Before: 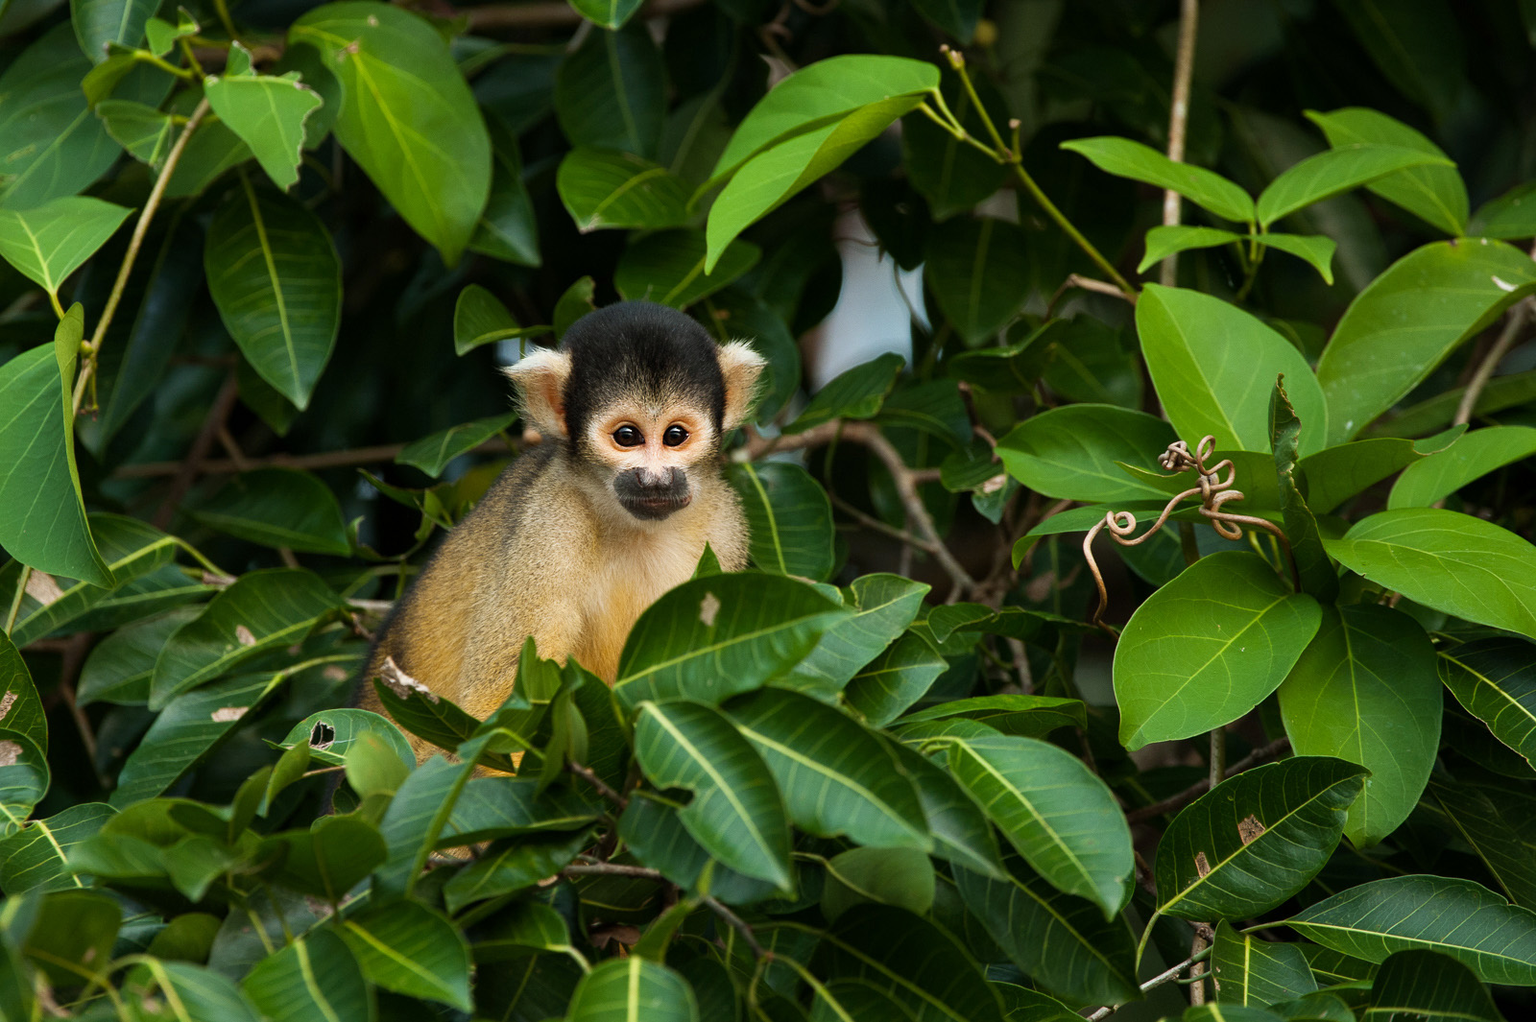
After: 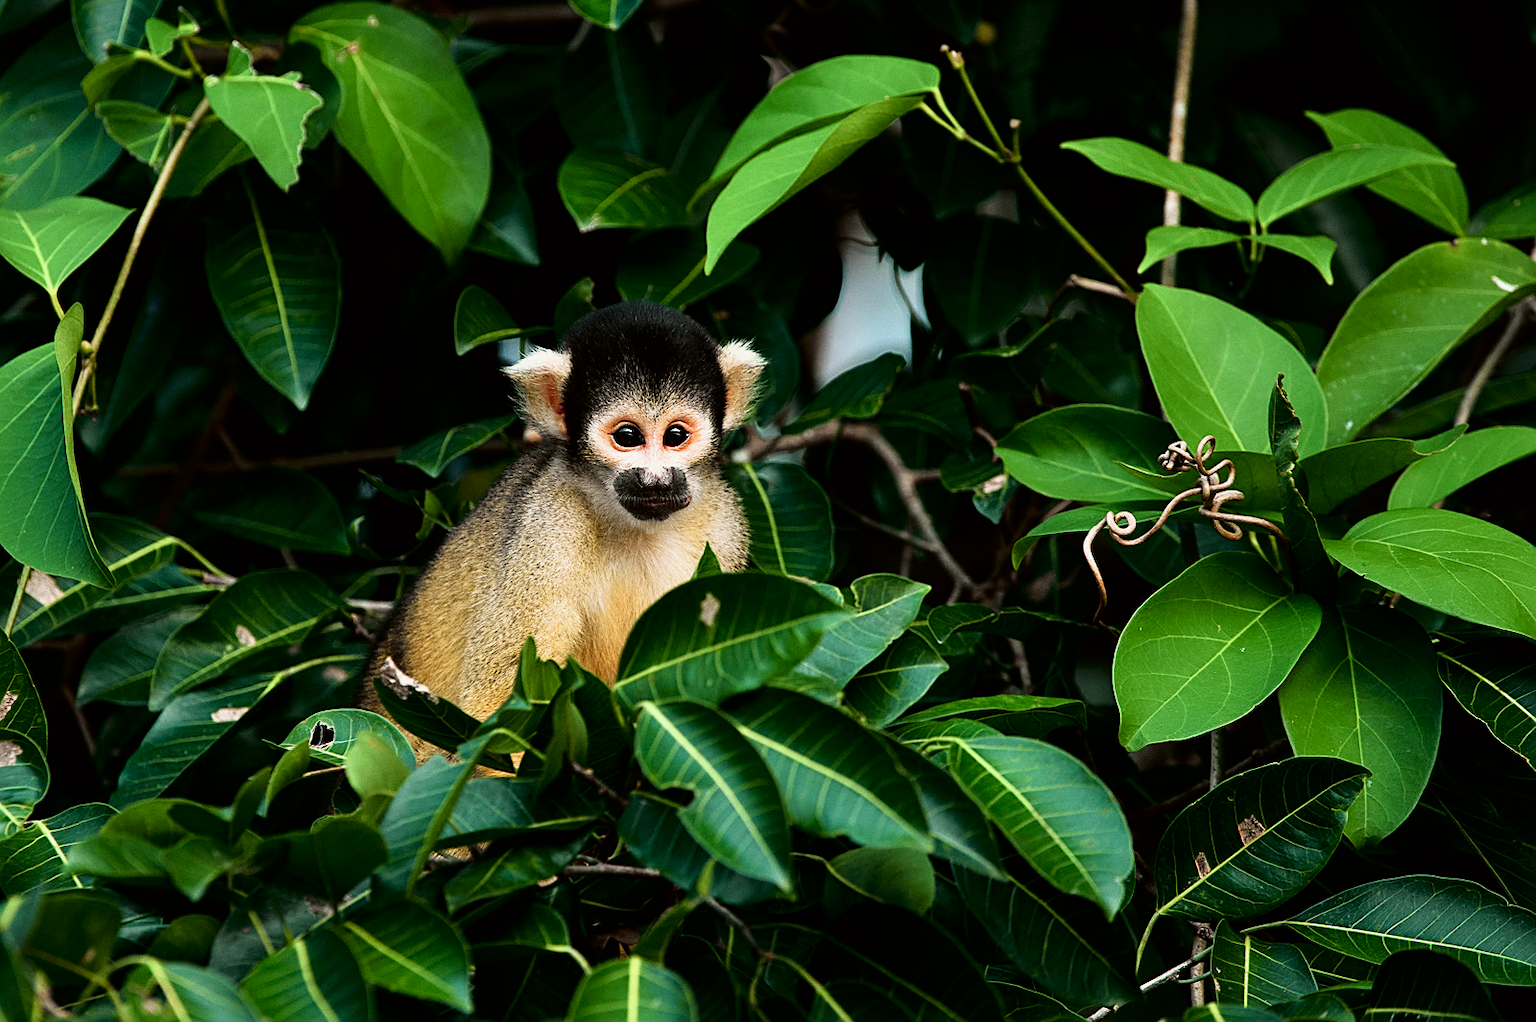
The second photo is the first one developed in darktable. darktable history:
tone curve: curves: ch0 [(0, 0) (0.068, 0.031) (0.183, 0.13) (0.341, 0.319) (0.547, 0.545) (0.828, 0.817) (1, 0.968)]; ch1 [(0, 0) (0.23, 0.166) (0.34, 0.308) (0.371, 0.337) (0.429, 0.408) (0.477, 0.466) (0.499, 0.5) (0.529, 0.528) (0.559, 0.578) (0.743, 0.798) (1, 1)]; ch2 [(0, 0) (0.431, 0.419) (0.495, 0.502) (0.524, 0.525) (0.568, 0.543) (0.6, 0.597) (0.634, 0.644) (0.728, 0.722) (1, 1)], color space Lab, independent channels, preserve colors none
sharpen: on, module defaults
filmic rgb: white relative exposure 2.2 EV, hardness 6.97
